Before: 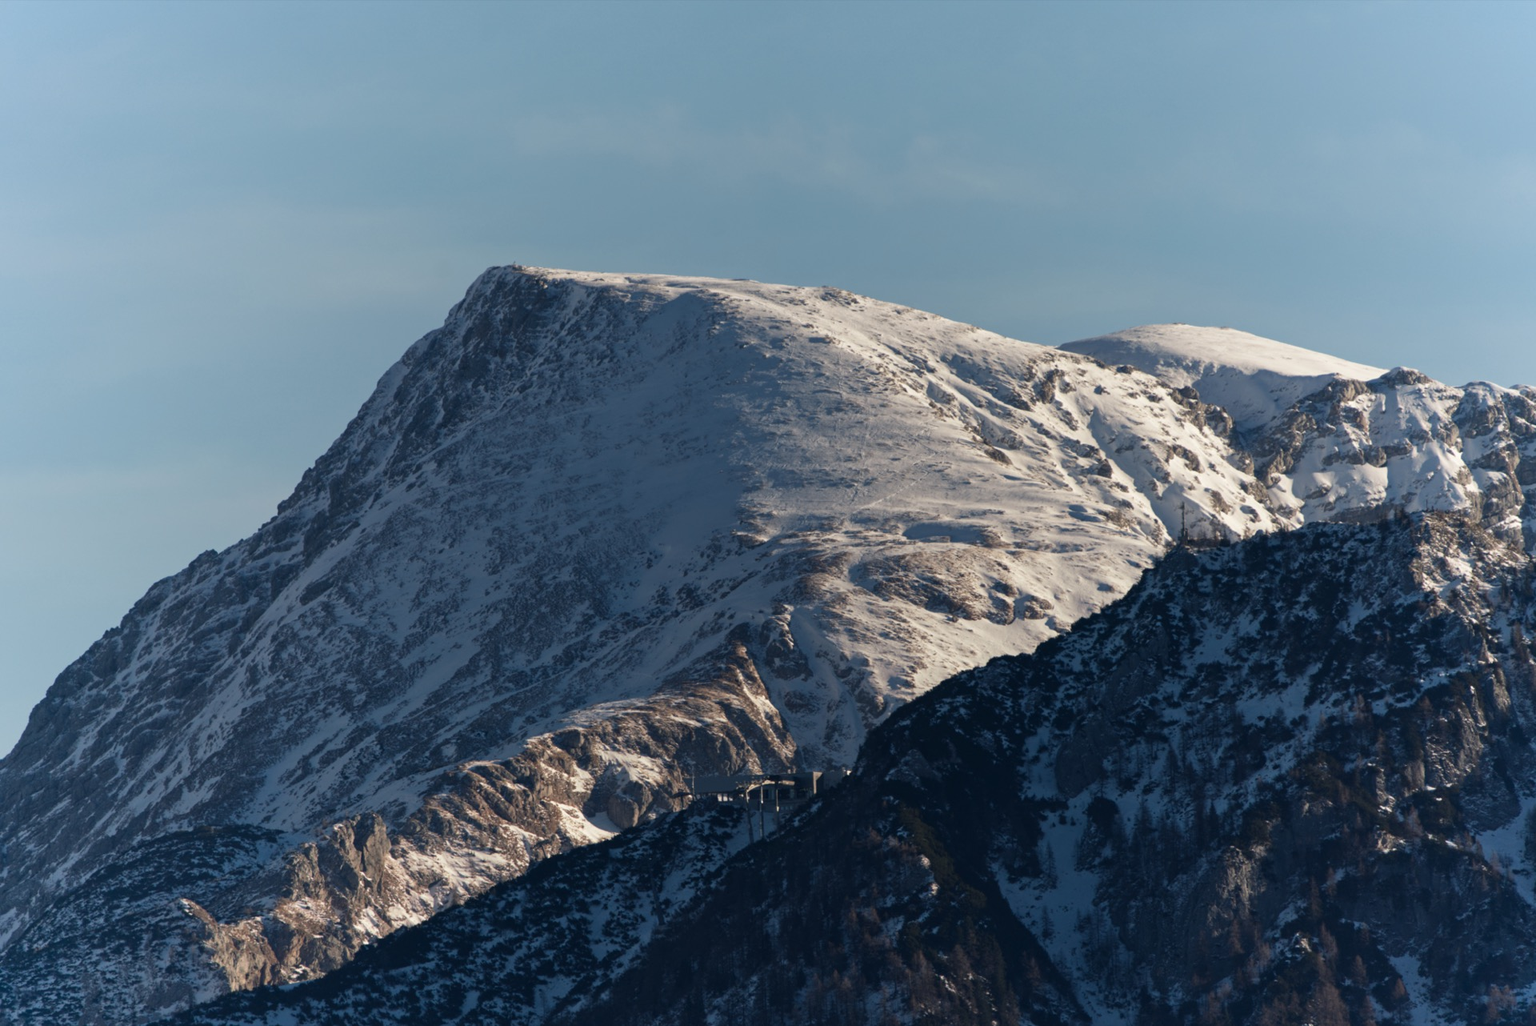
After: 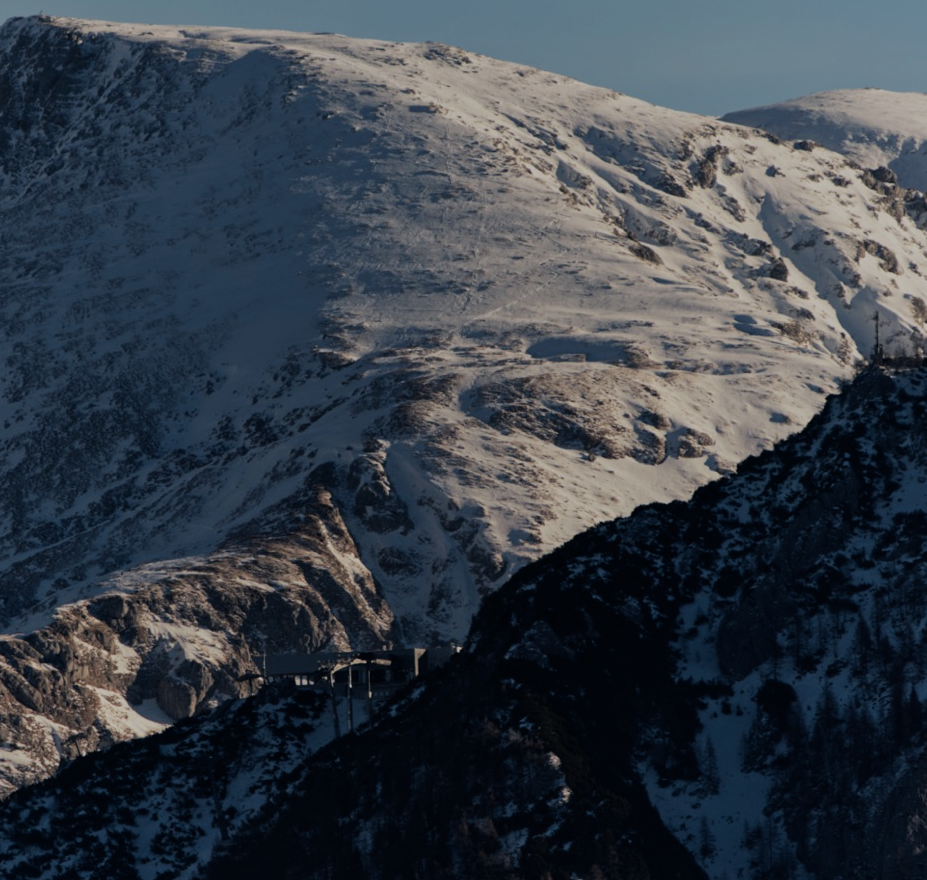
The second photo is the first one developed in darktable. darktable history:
crop: left 31.379%, top 24.658%, right 20.326%, bottom 6.628%
exposure: exposure -0.582 EV, compensate highlight preservation false
filmic rgb: black relative exposure -7.48 EV, white relative exposure 4.83 EV, hardness 3.4, color science v6 (2022)
